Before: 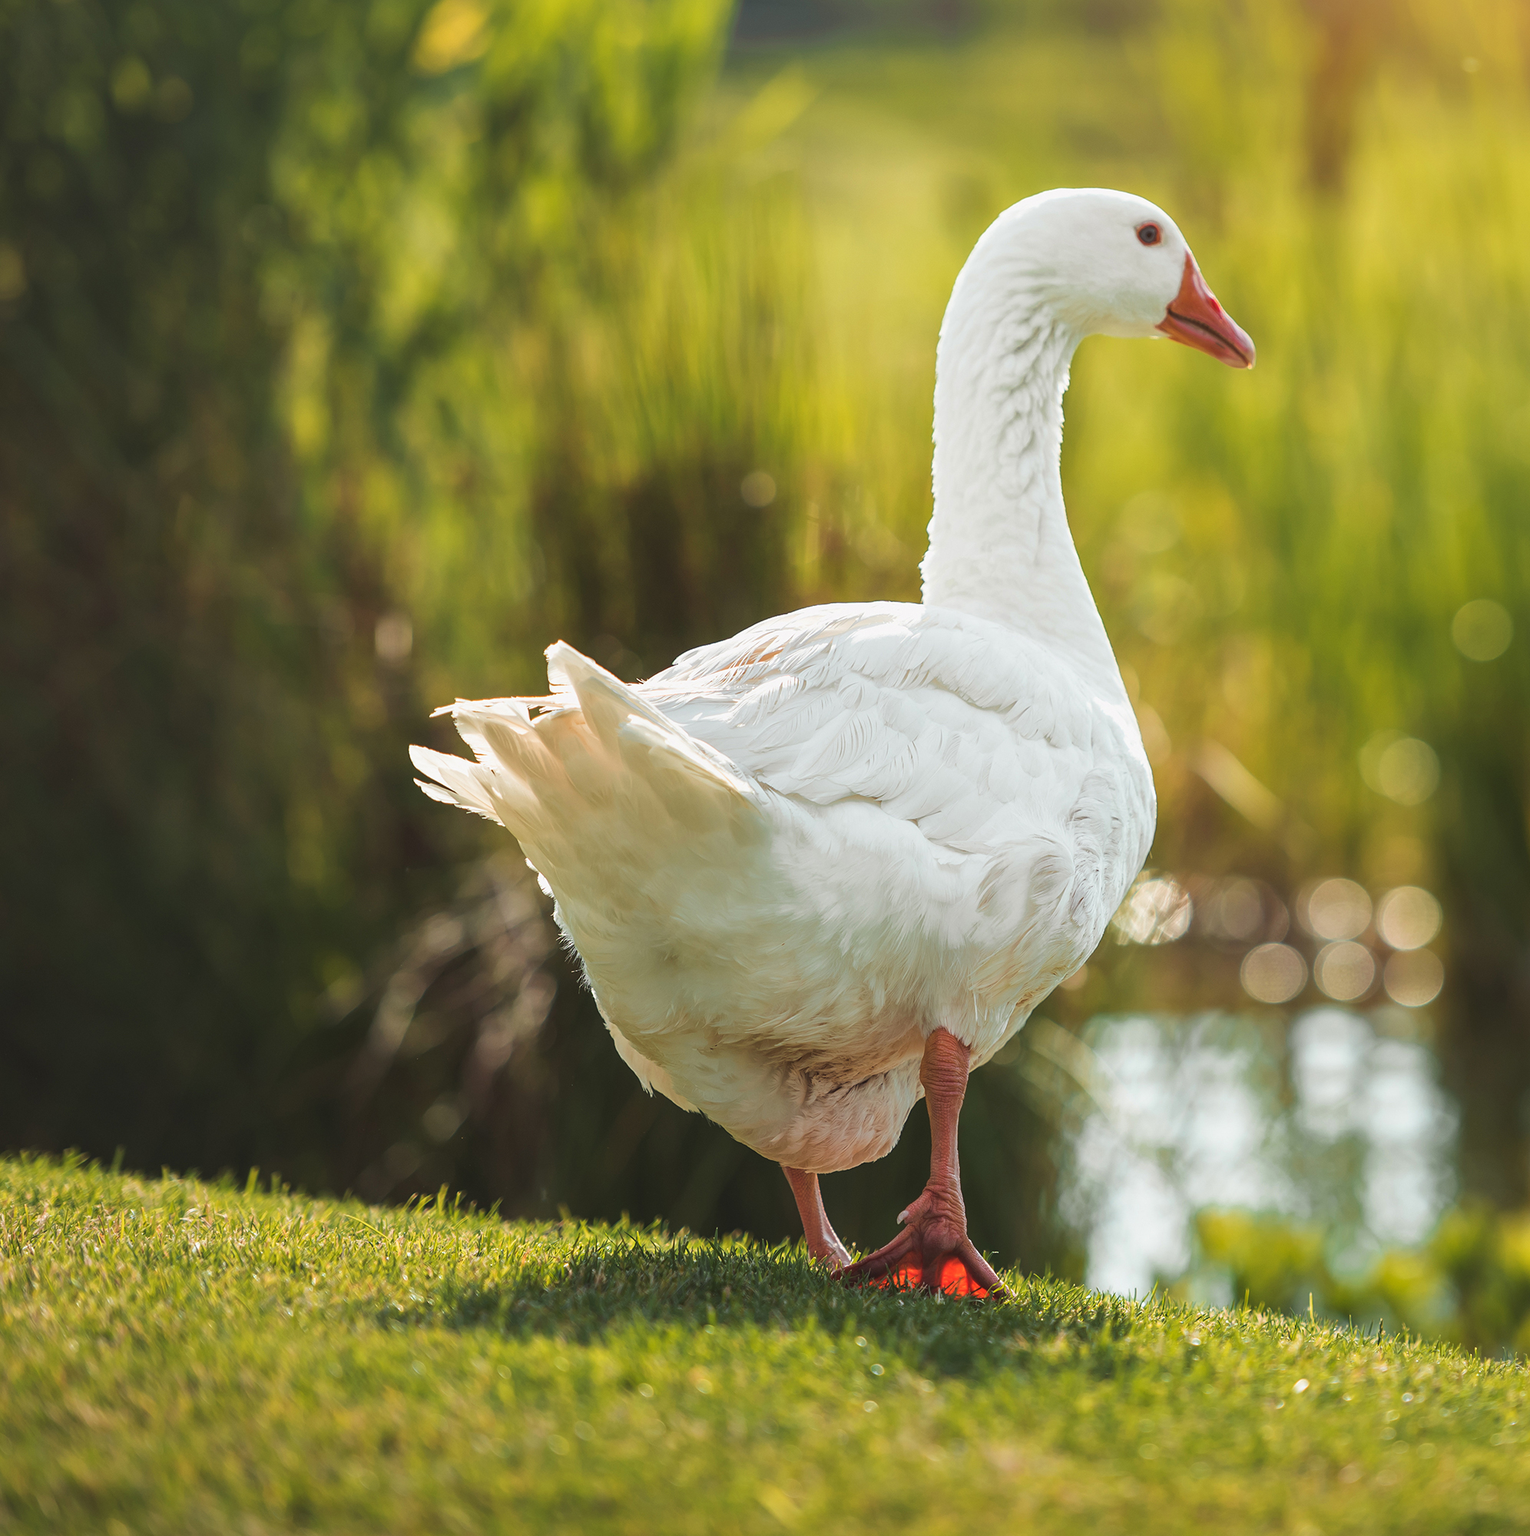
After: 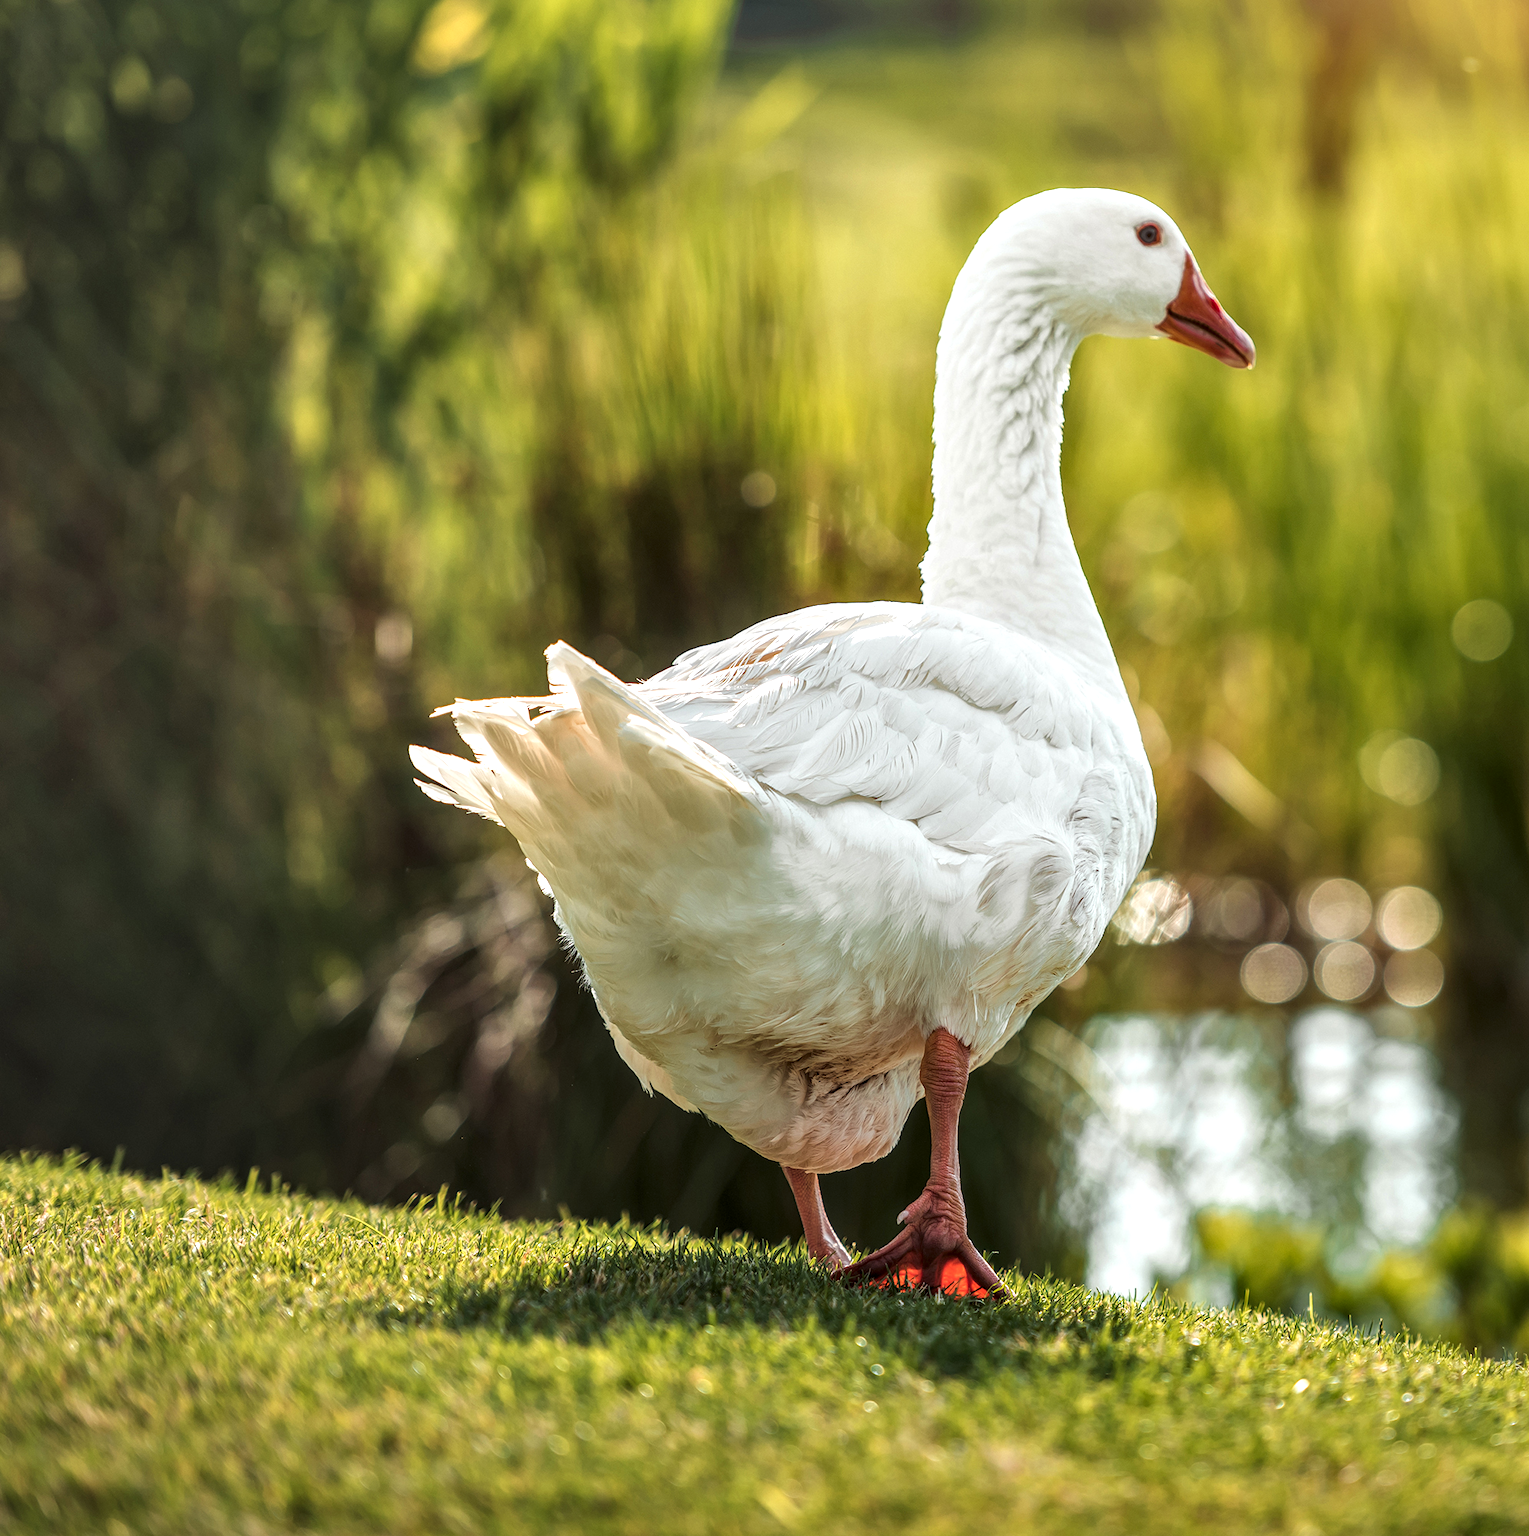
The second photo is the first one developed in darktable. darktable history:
local contrast: highlights 60%, shadows 60%, detail 160%
shadows and highlights: shadows 37.27, highlights -28.18, soften with gaussian
tone equalizer: on, module defaults
